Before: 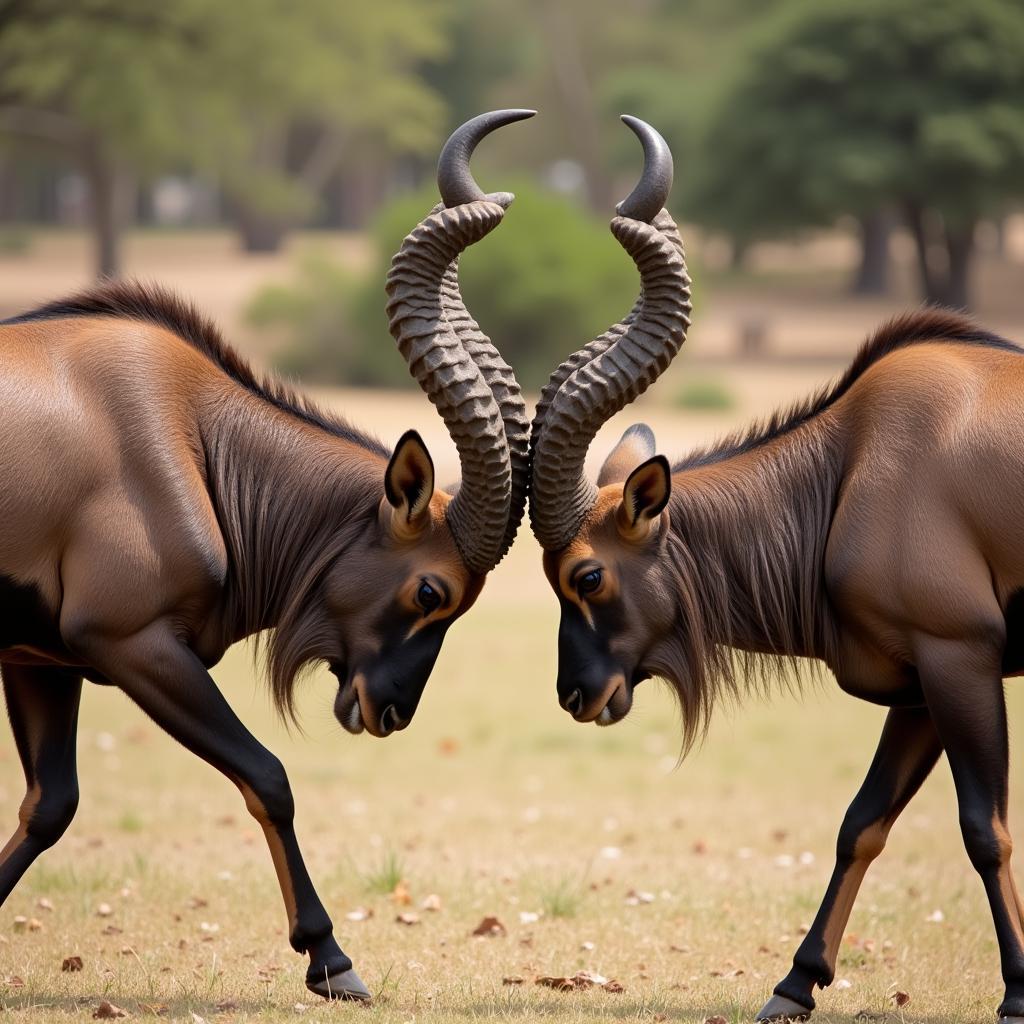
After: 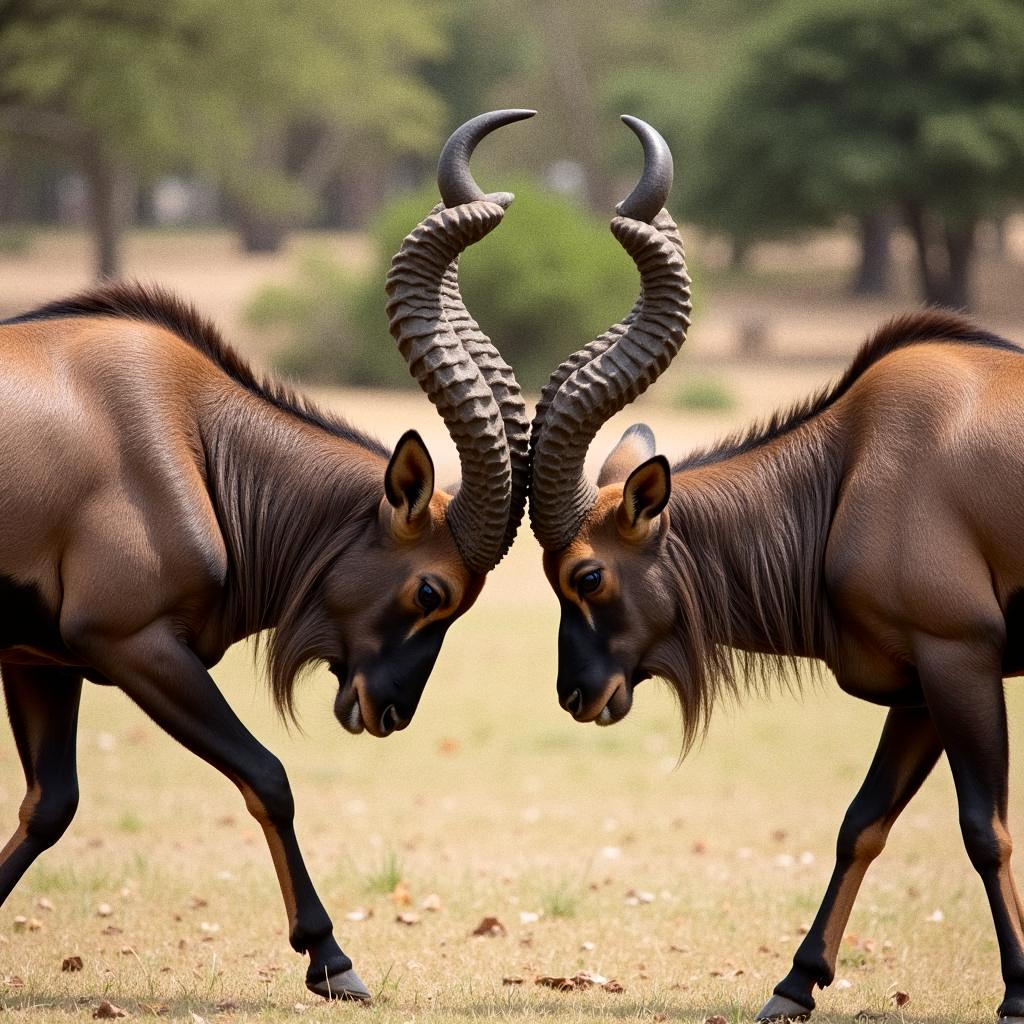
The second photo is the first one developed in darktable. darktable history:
grain: coarseness 0.09 ISO
contrast brightness saturation: contrast 0.14
